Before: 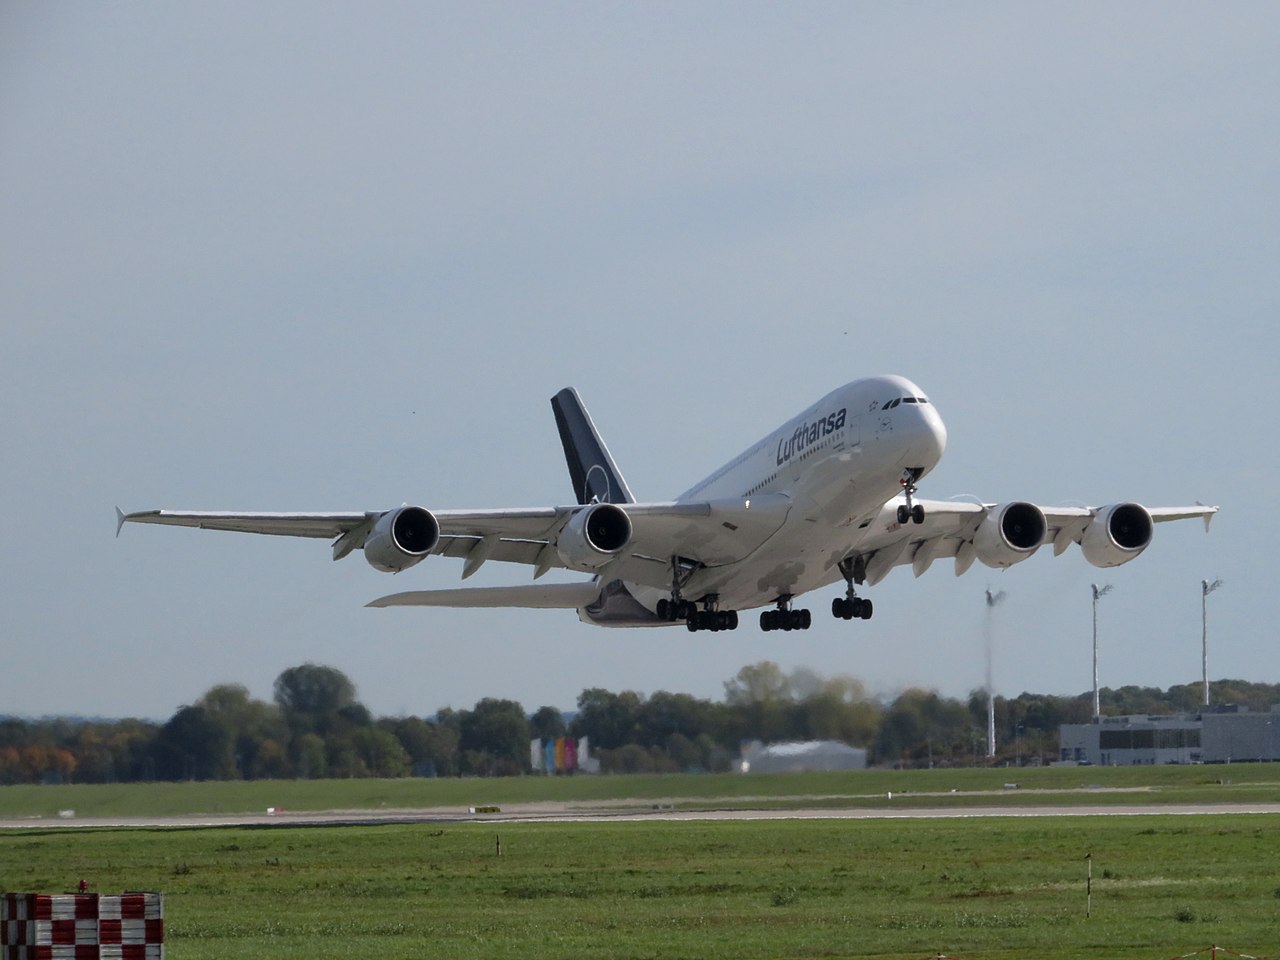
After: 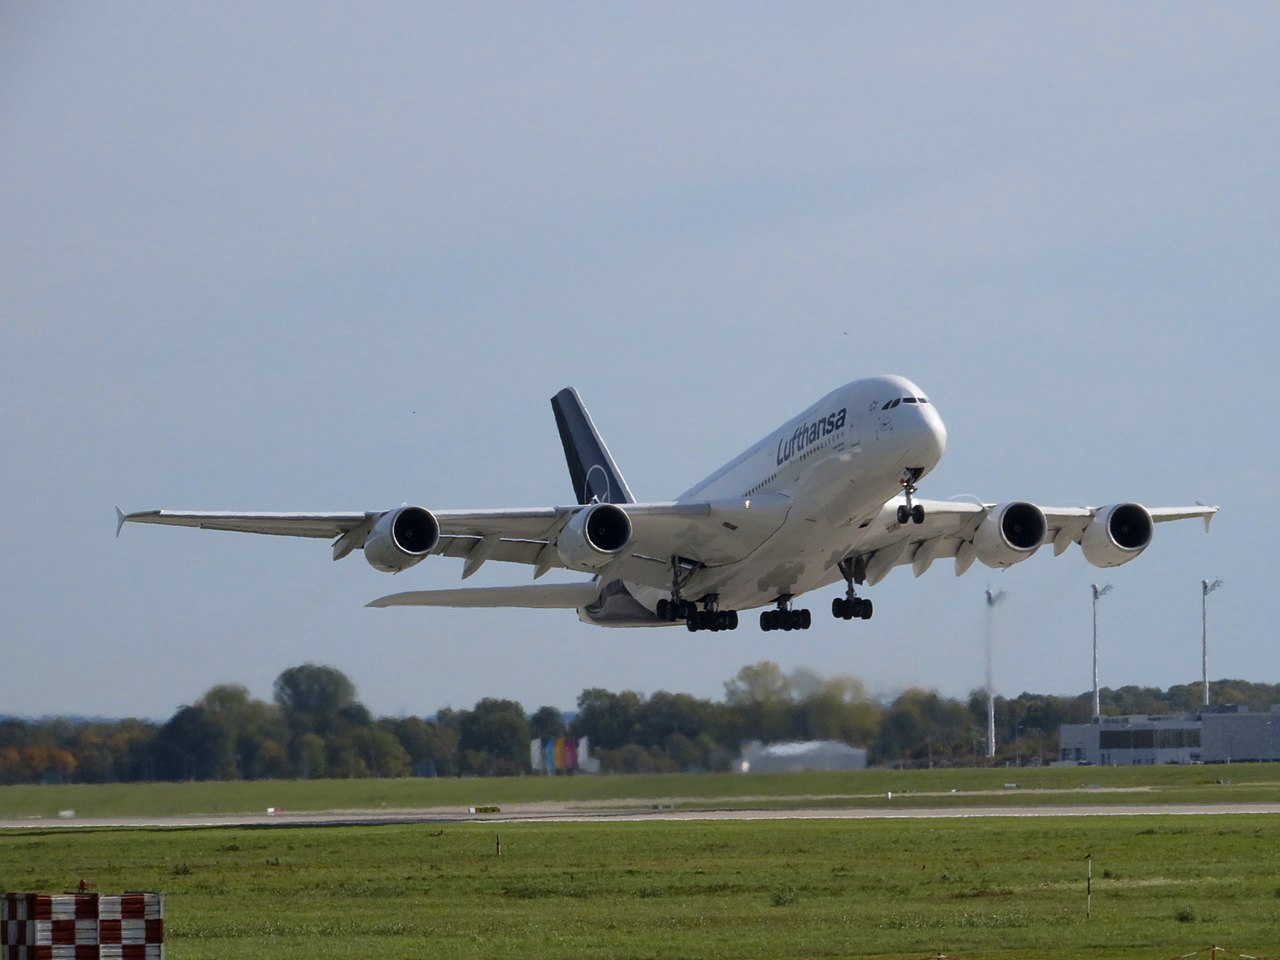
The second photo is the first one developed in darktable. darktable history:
velvia: strength 15%
color contrast: green-magenta contrast 0.8, blue-yellow contrast 1.1, unbound 0
